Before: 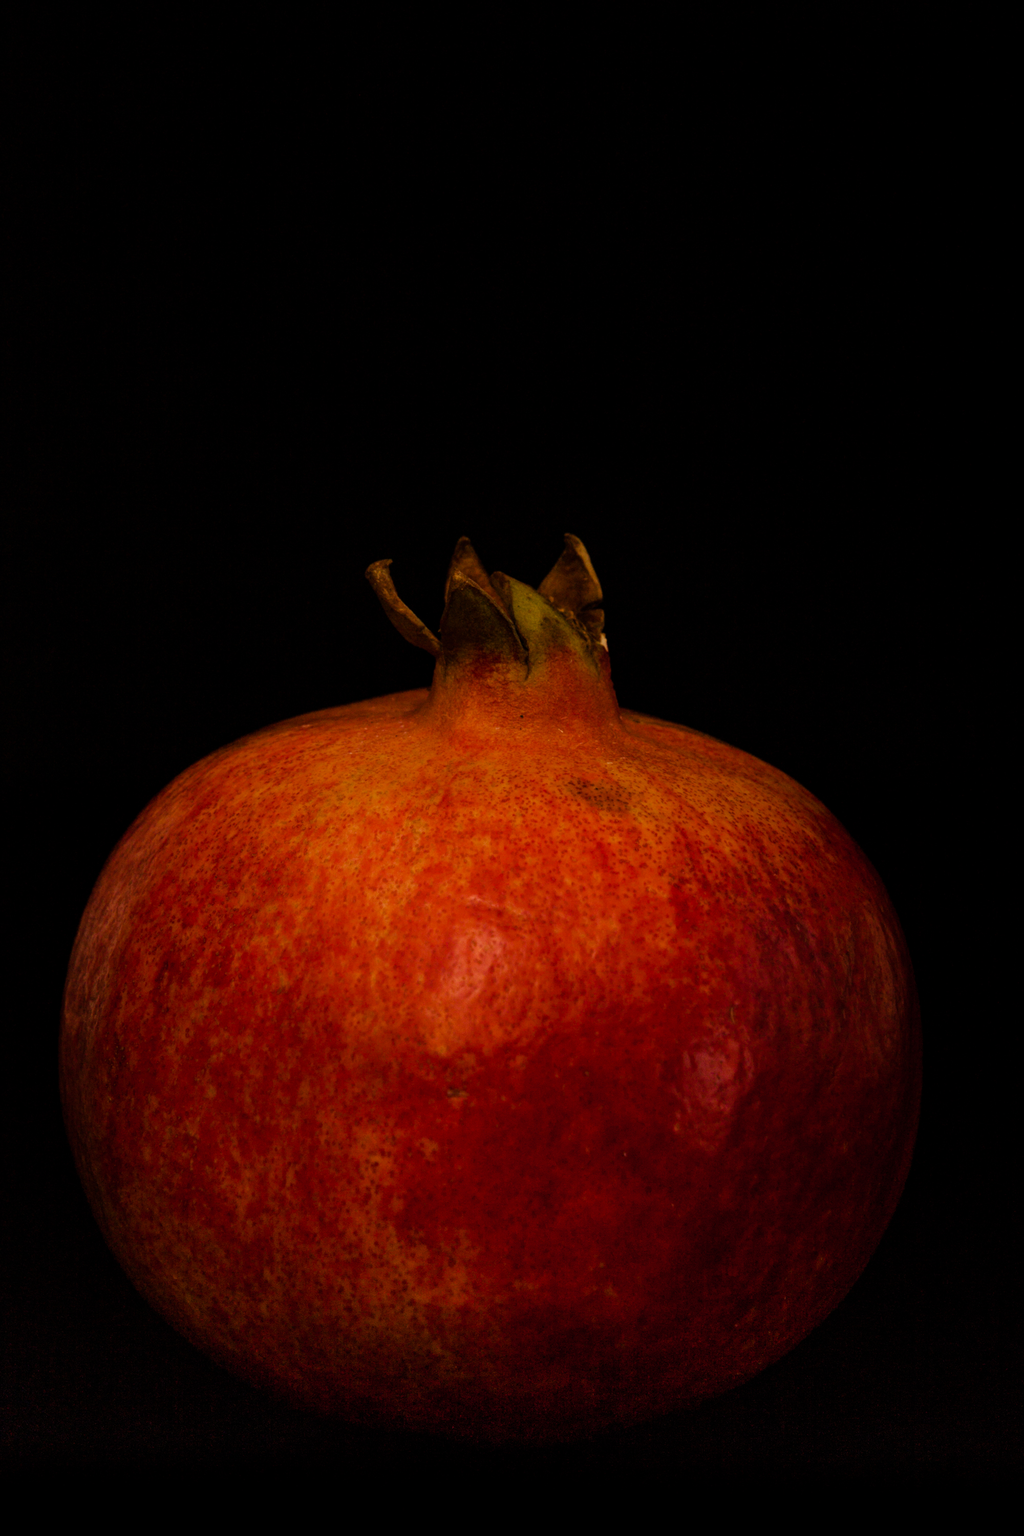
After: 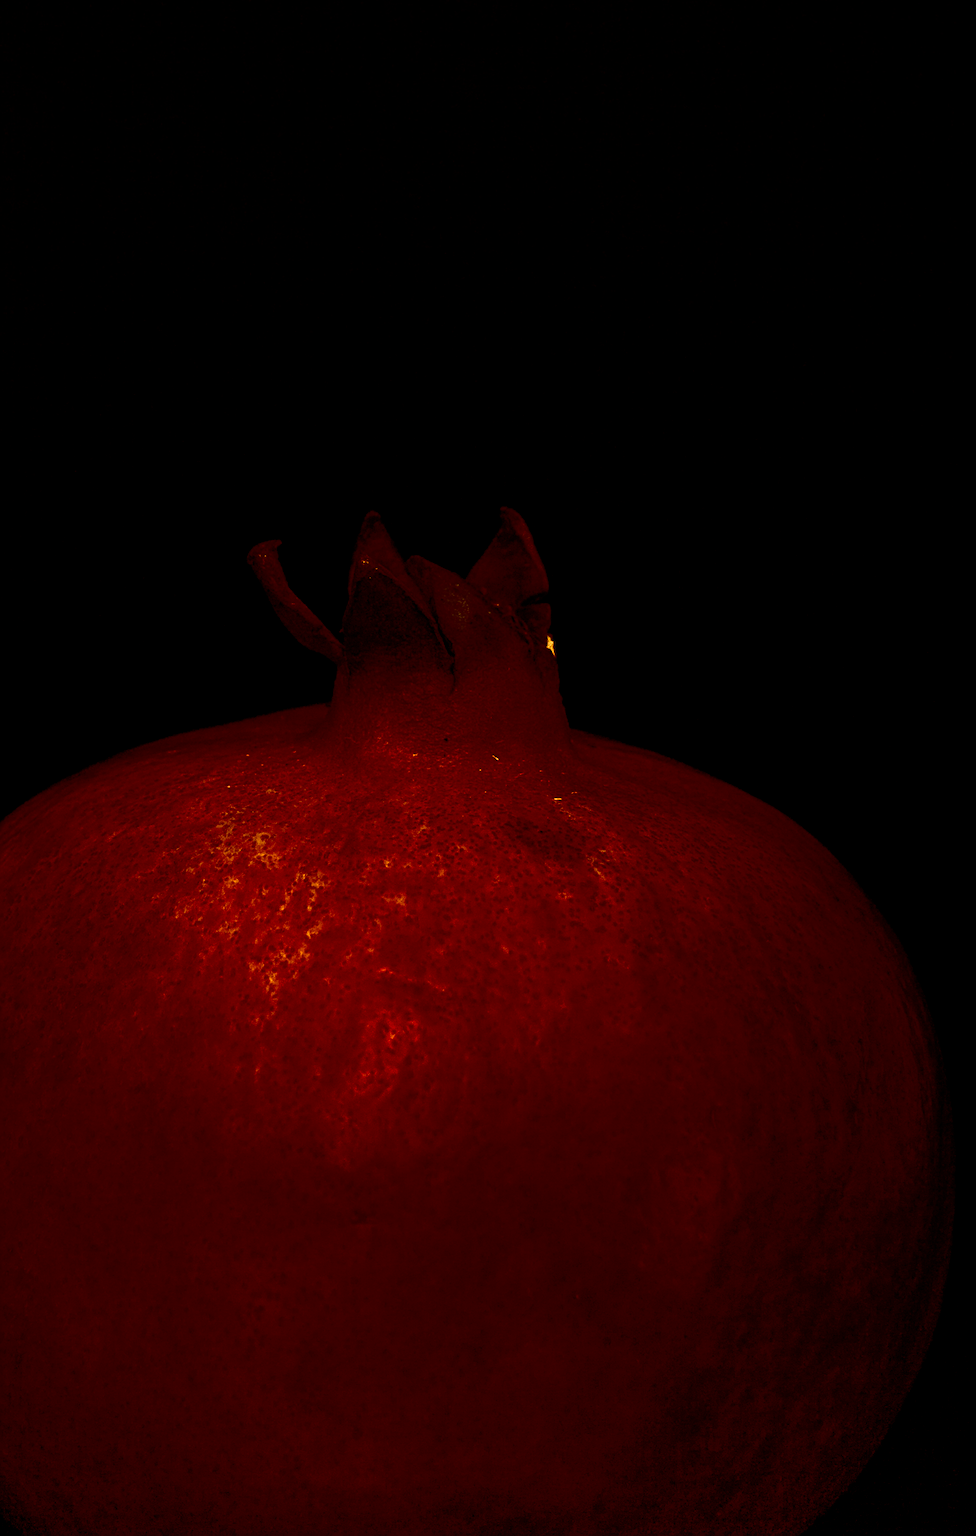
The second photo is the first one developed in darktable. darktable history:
local contrast: detail 160%
contrast brightness saturation: contrast 0.924, brightness 0.197
shadows and highlights: shadows -61.72, white point adjustment -5.25, highlights 61.92
sharpen: amount 0.901
tone equalizer: -7 EV 0.125 EV, mask exposure compensation -0.508 EV
crop: left 16.739%, top 8.772%, right 8.232%, bottom 12.557%
levels: levels [0, 0.478, 1]
color balance rgb: perceptual saturation grading › global saturation 31.086%, perceptual brilliance grading › global brilliance 2.878%, perceptual brilliance grading › highlights -3.35%, perceptual brilliance grading › shadows 3.445%, global vibrance 1.448%, saturation formula JzAzBz (2021)
